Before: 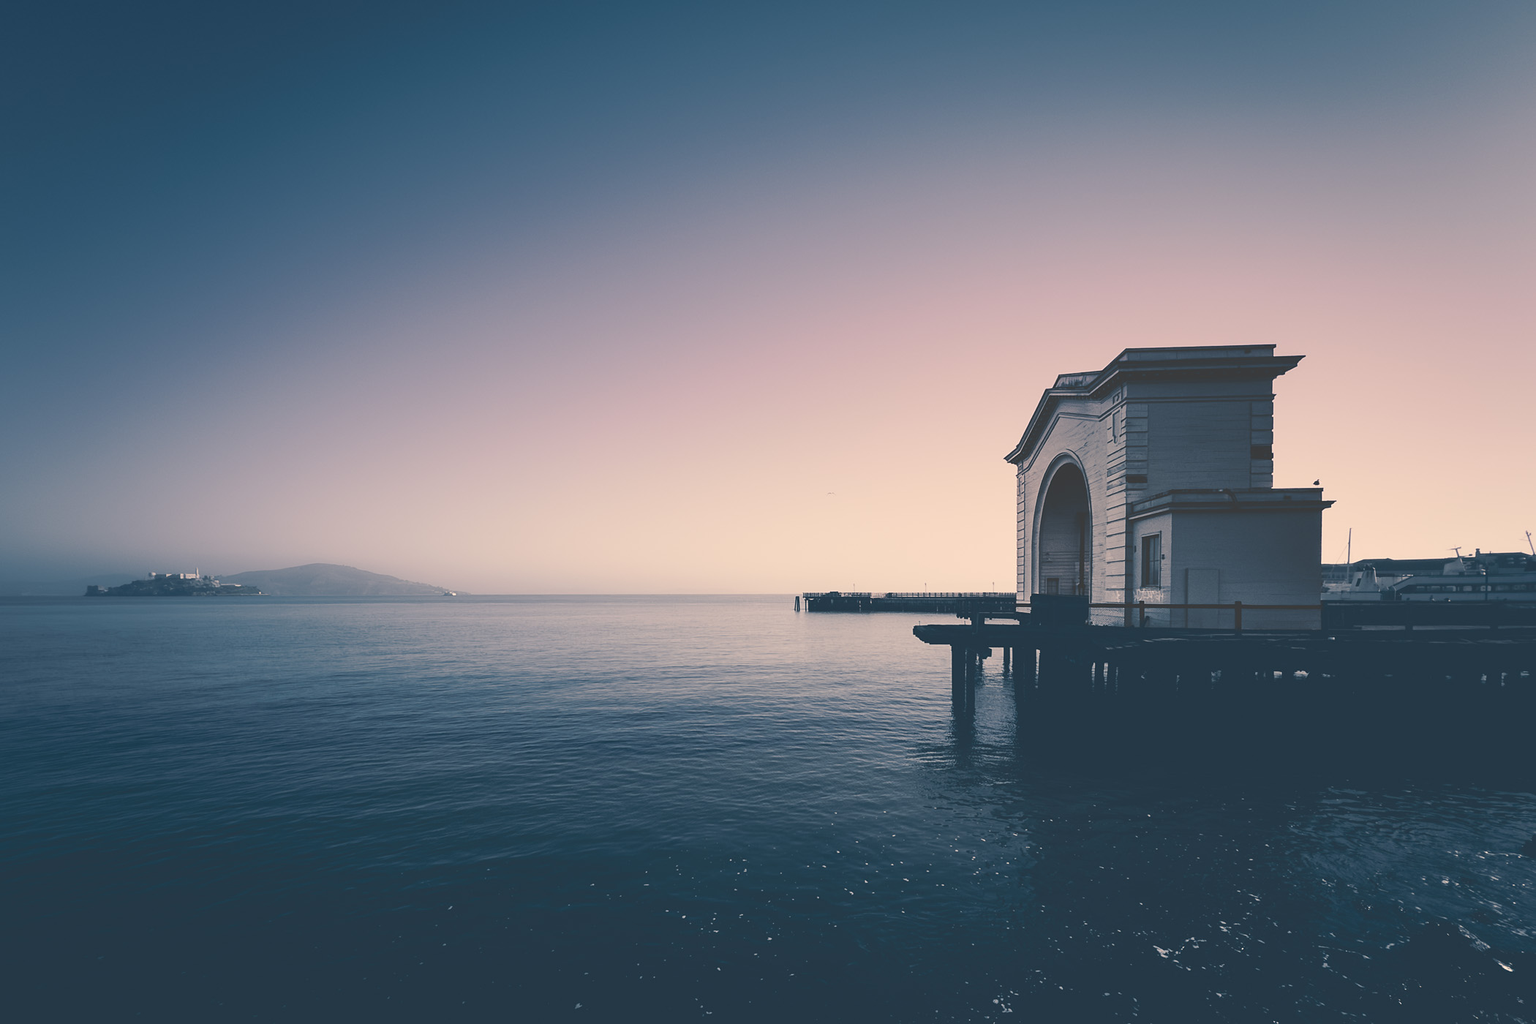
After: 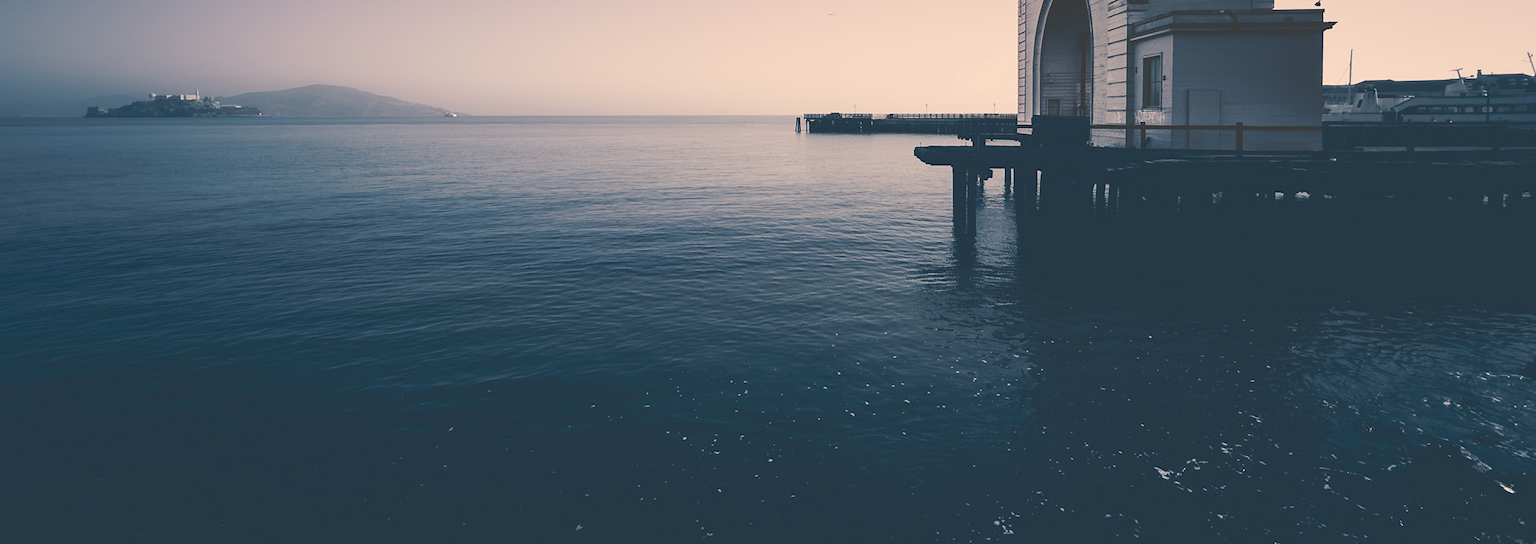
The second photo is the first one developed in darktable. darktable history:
tone equalizer: edges refinement/feathering 500, mask exposure compensation -1.57 EV, preserve details no
crop and rotate: top 46.813%, right 0.095%
